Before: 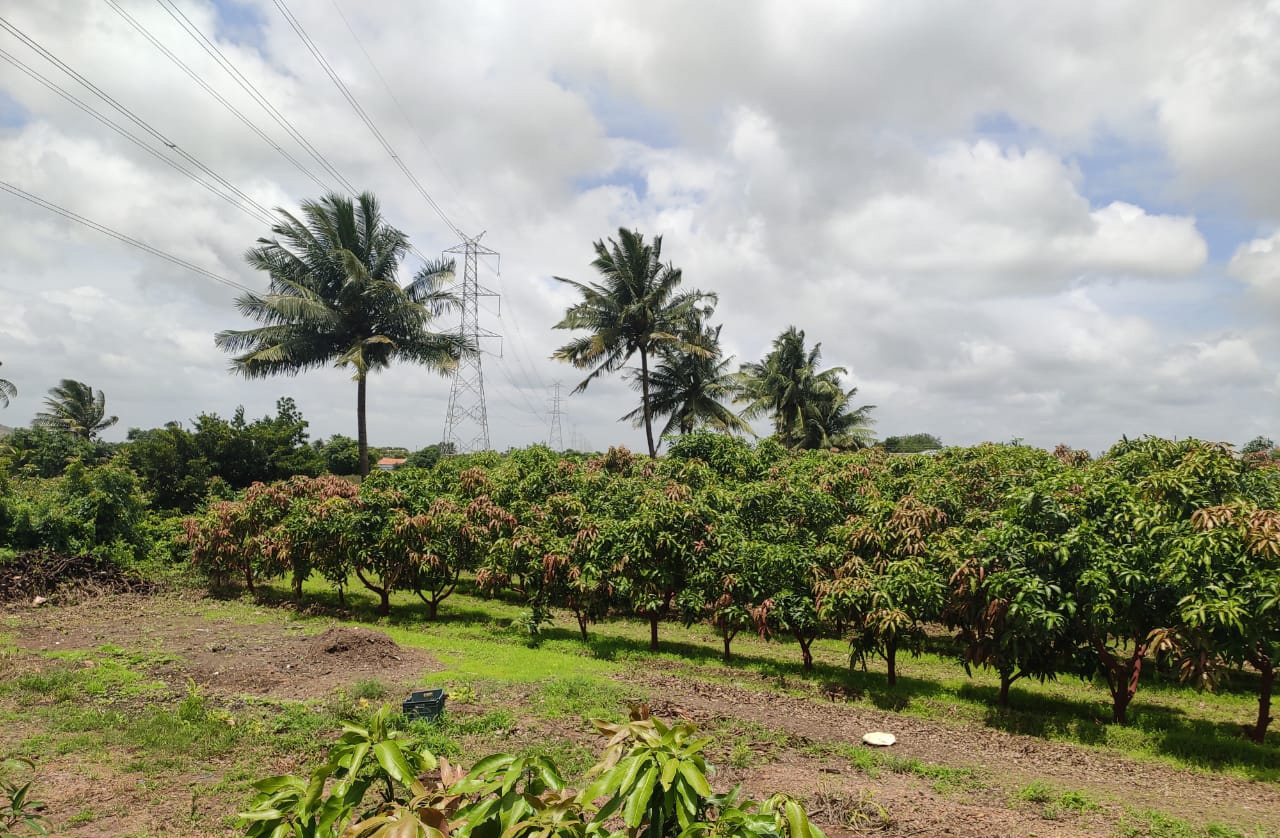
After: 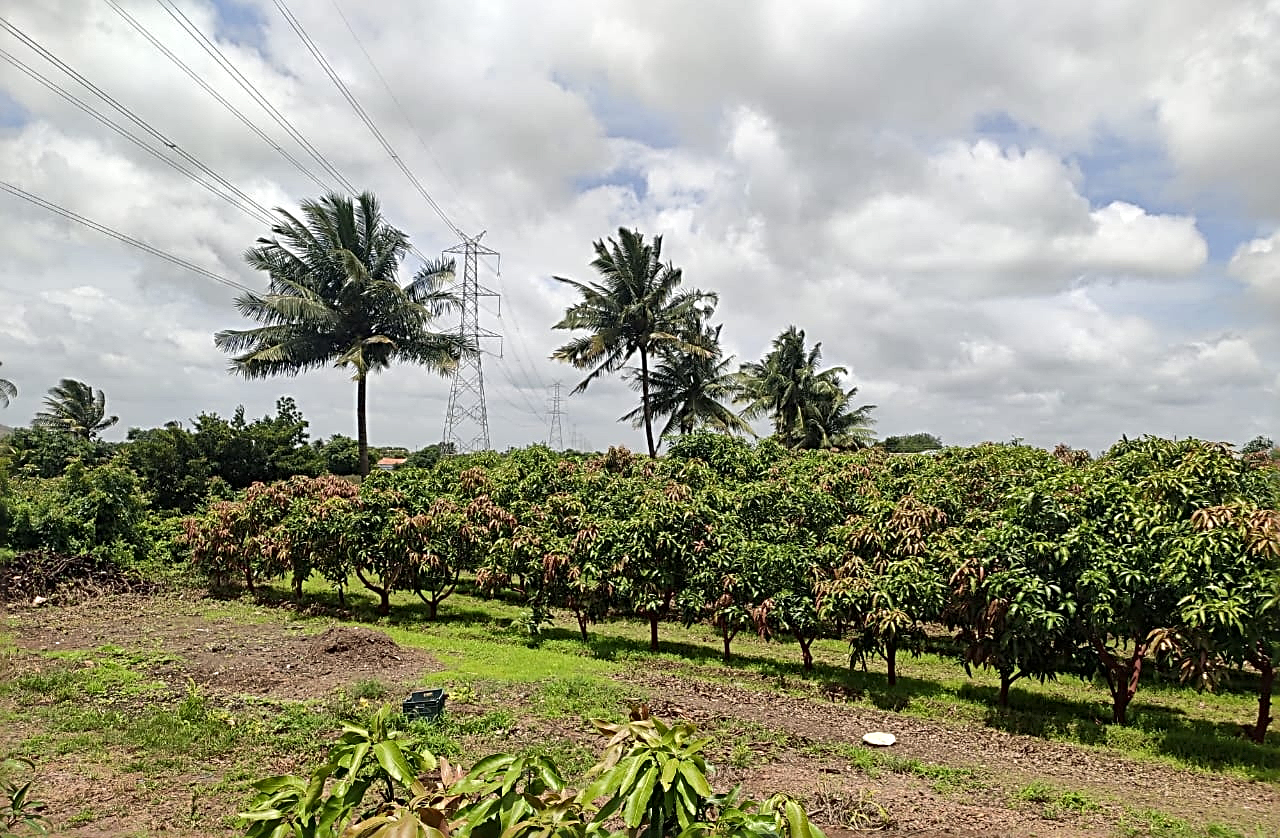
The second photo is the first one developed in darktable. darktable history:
local contrast: mode bilateral grid, contrast 21, coarseness 49, detail 132%, midtone range 0.2
sharpen: radius 3.055, amount 0.763
